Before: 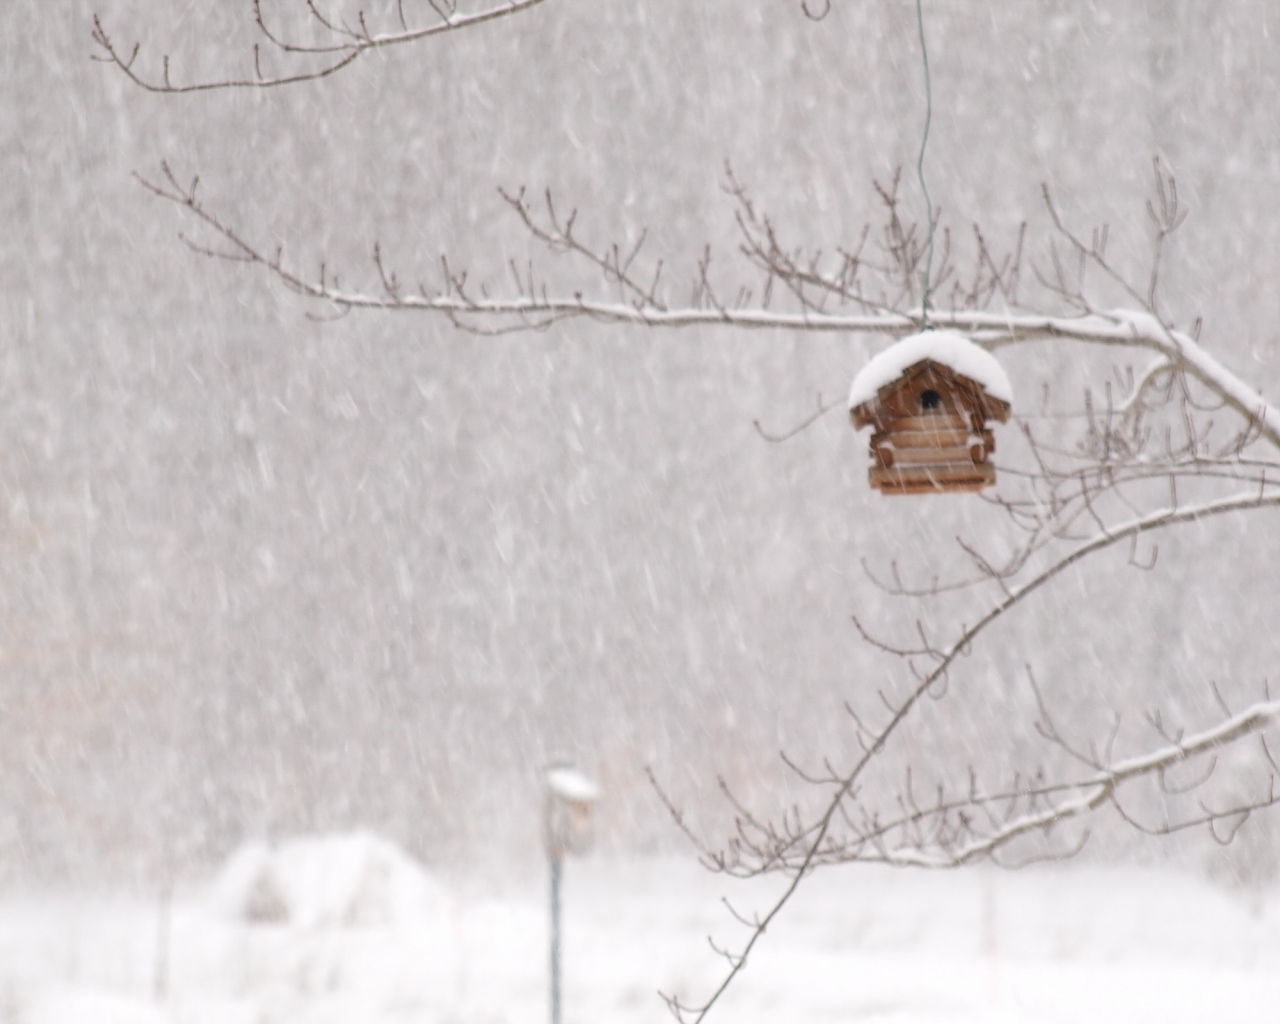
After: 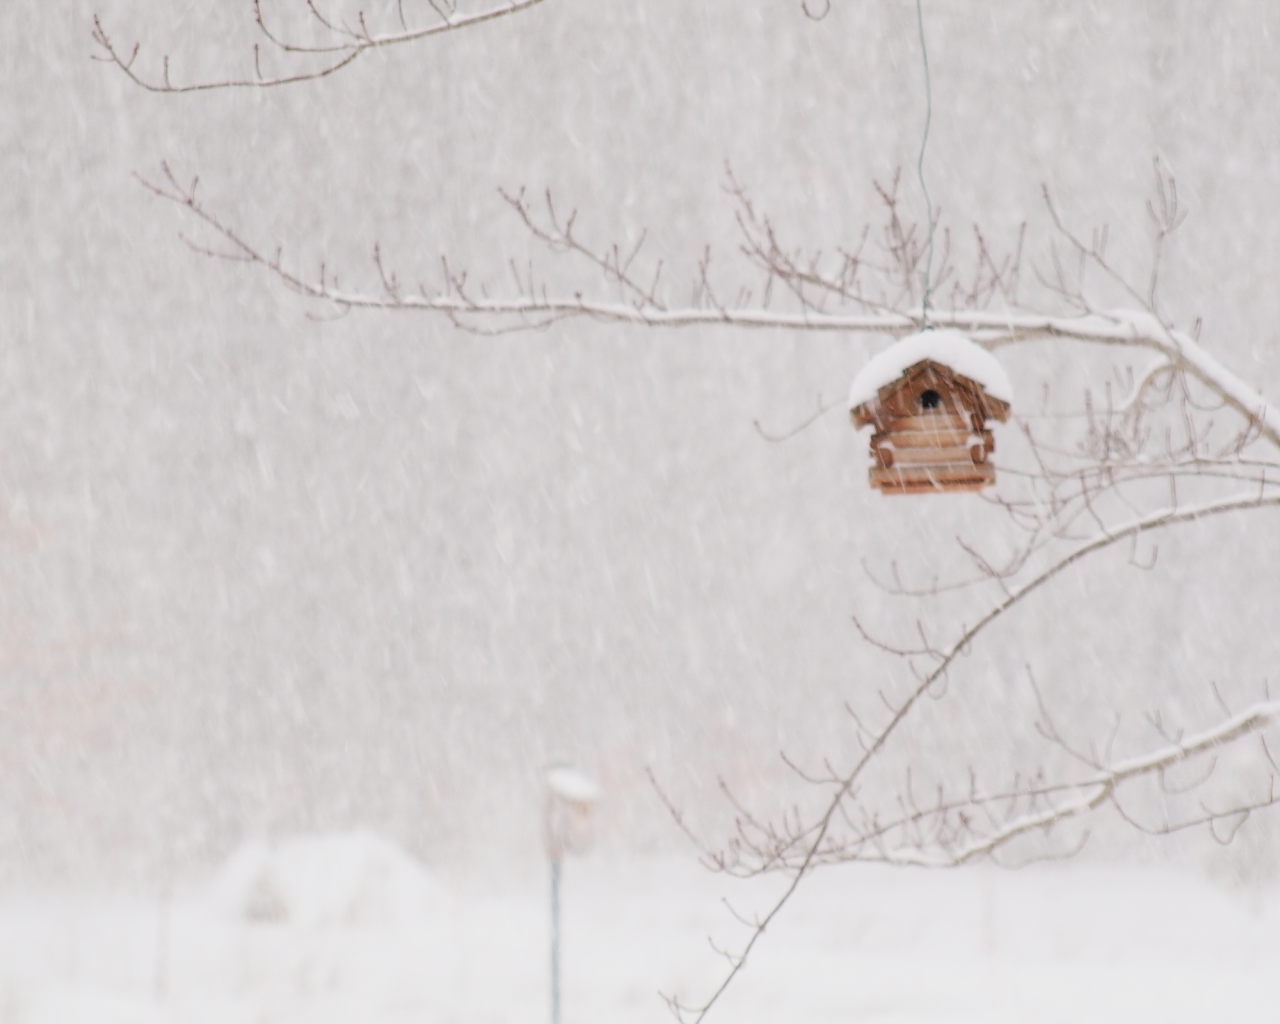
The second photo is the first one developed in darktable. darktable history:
exposure: exposure 0.718 EV, compensate highlight preservation false
filmic rgb: black relative exposure -7.65 EV, white relative exposure 4.56 EV, hardness 3.61
